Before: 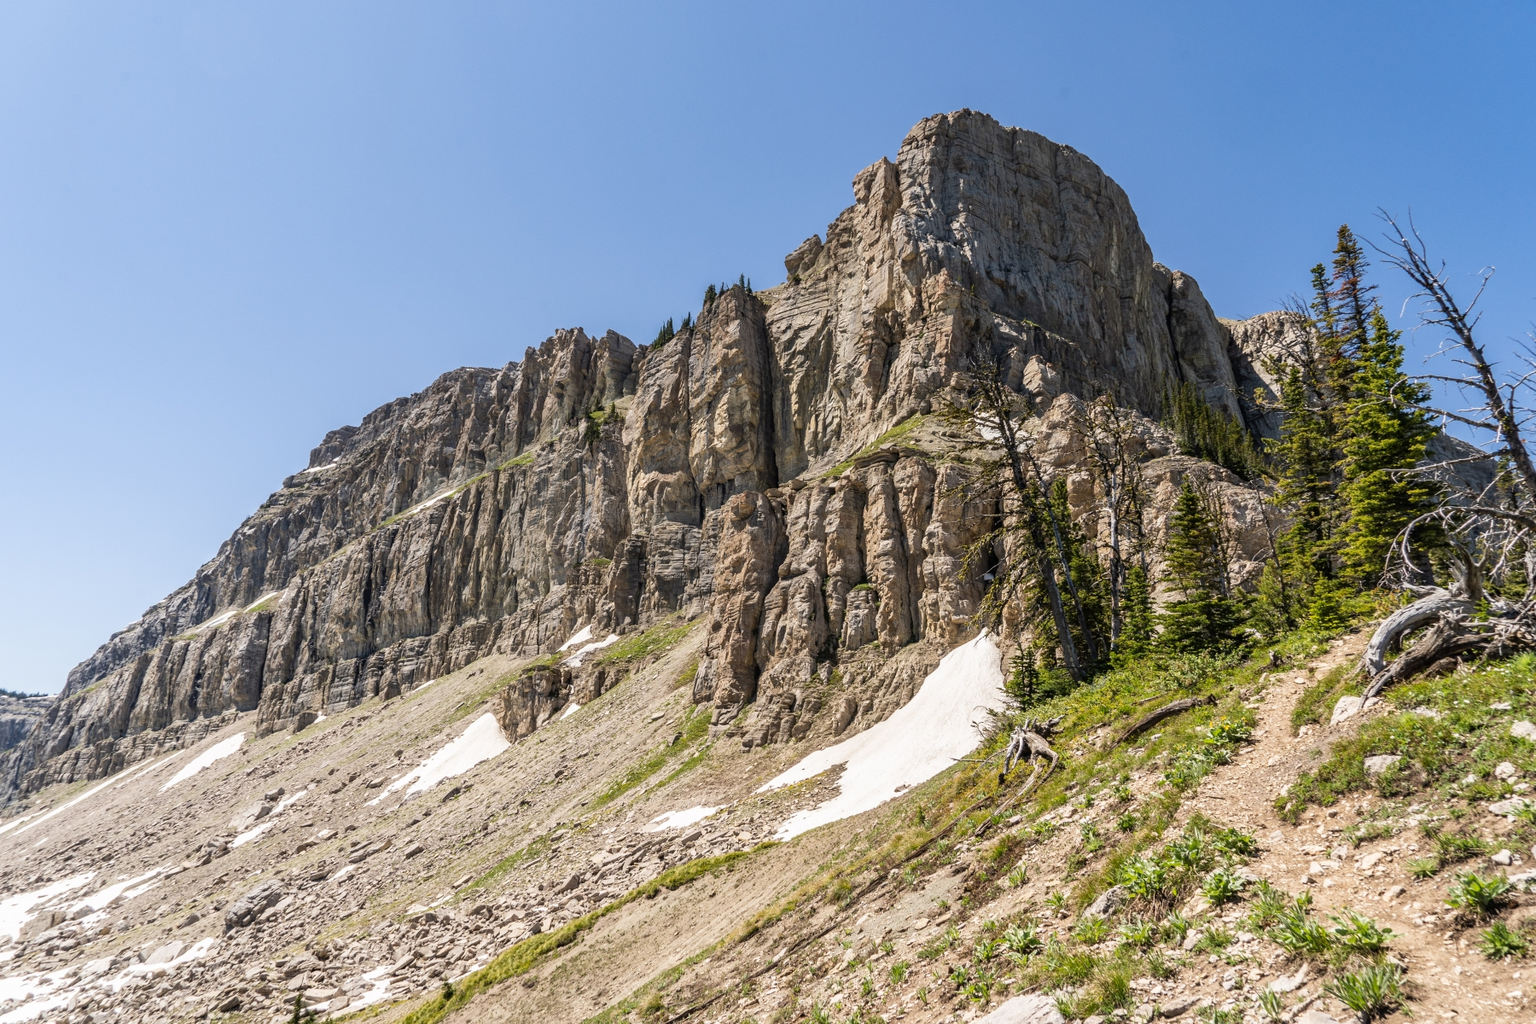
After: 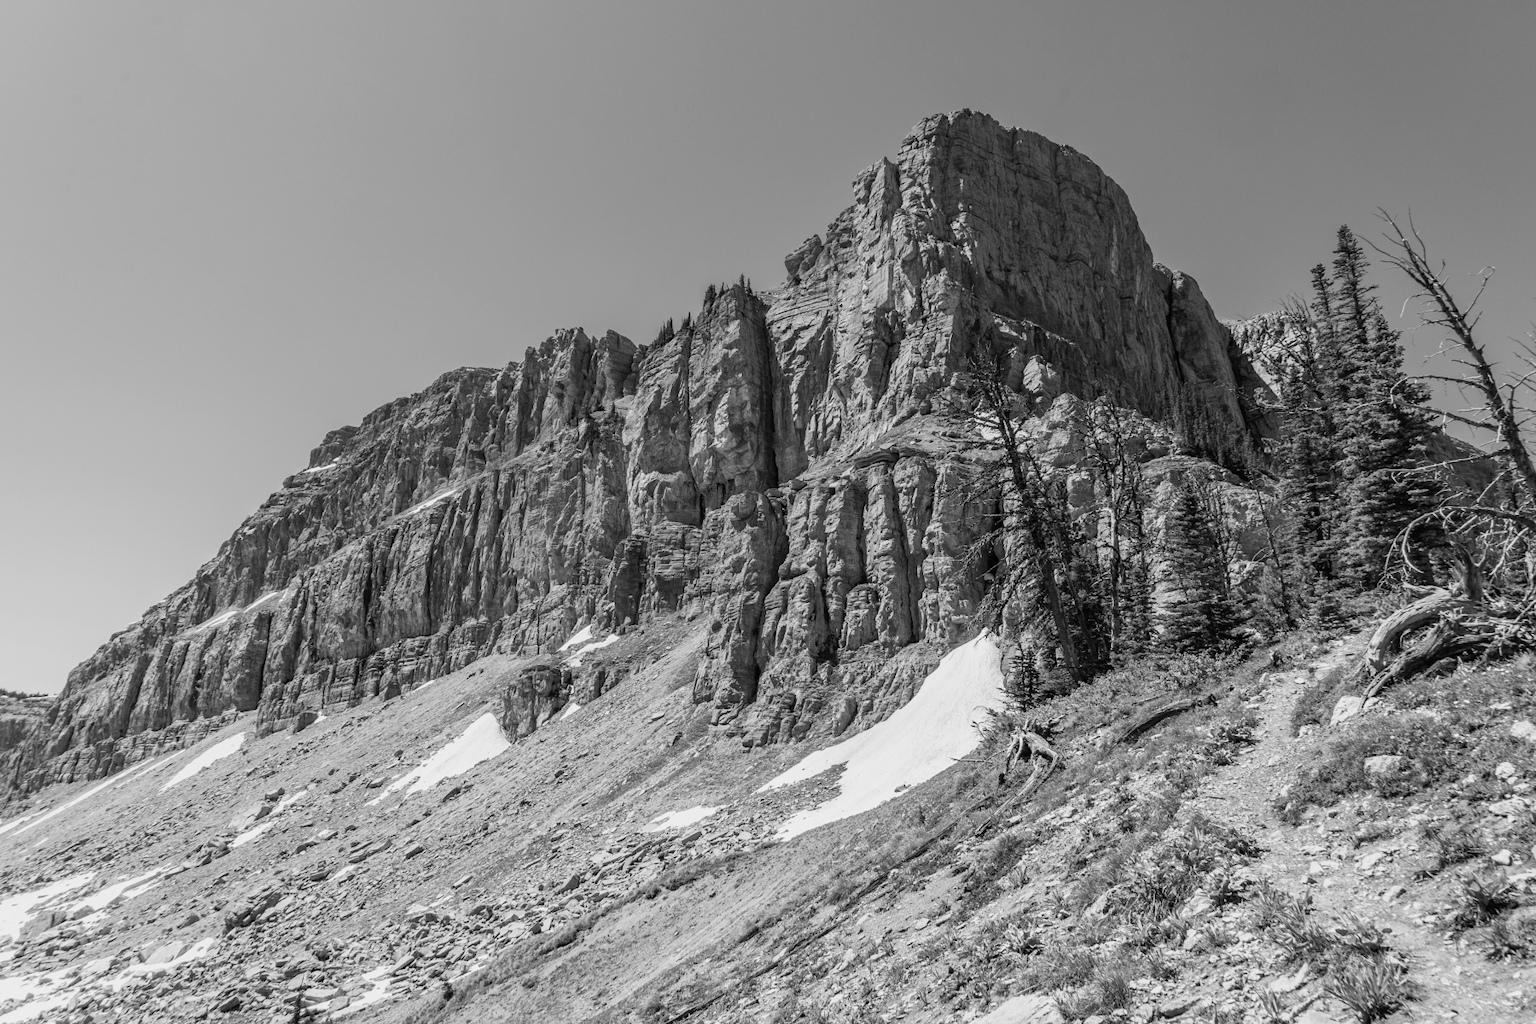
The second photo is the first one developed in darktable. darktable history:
monochrome: a -74.22, b 78.2
exposure: compensate highlight preservation false
